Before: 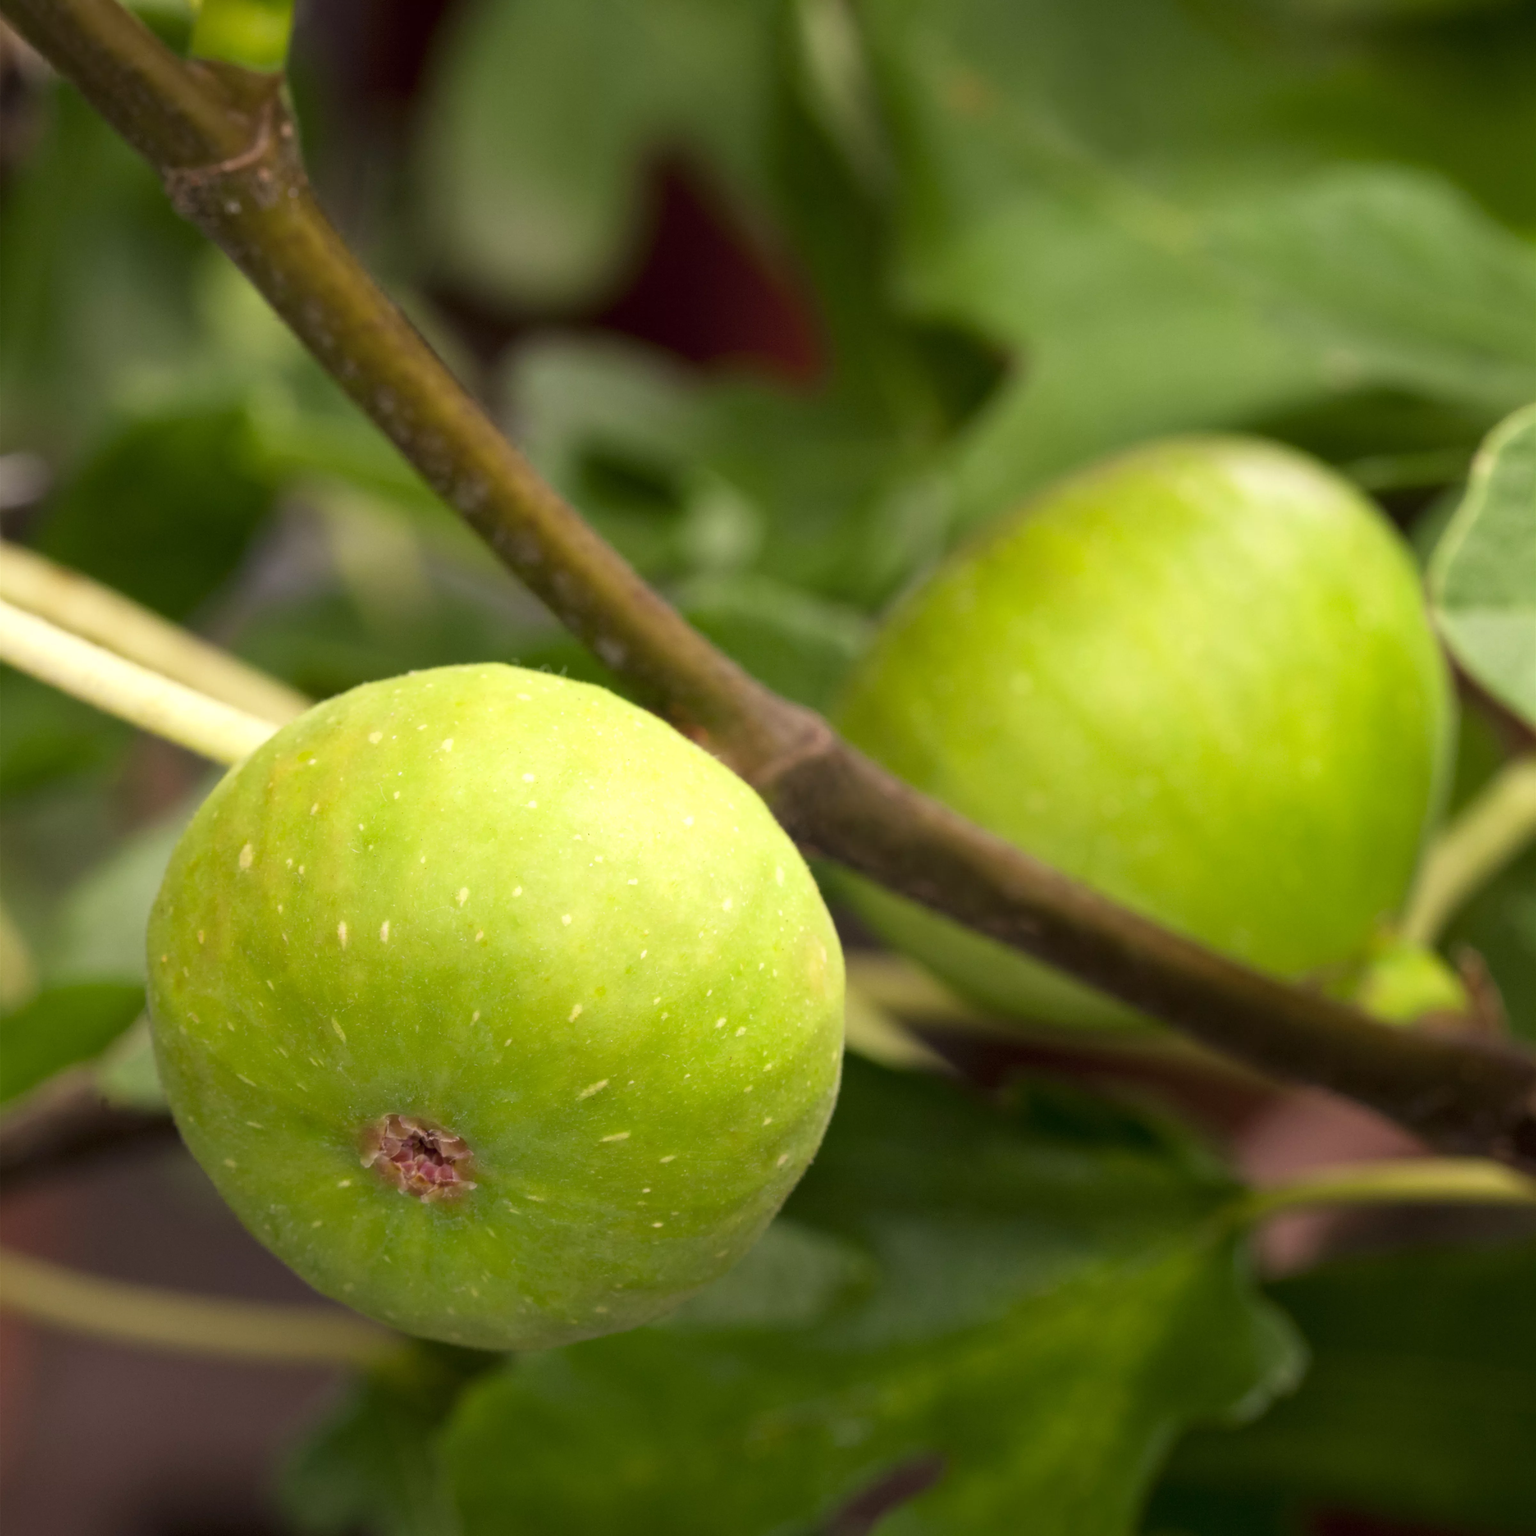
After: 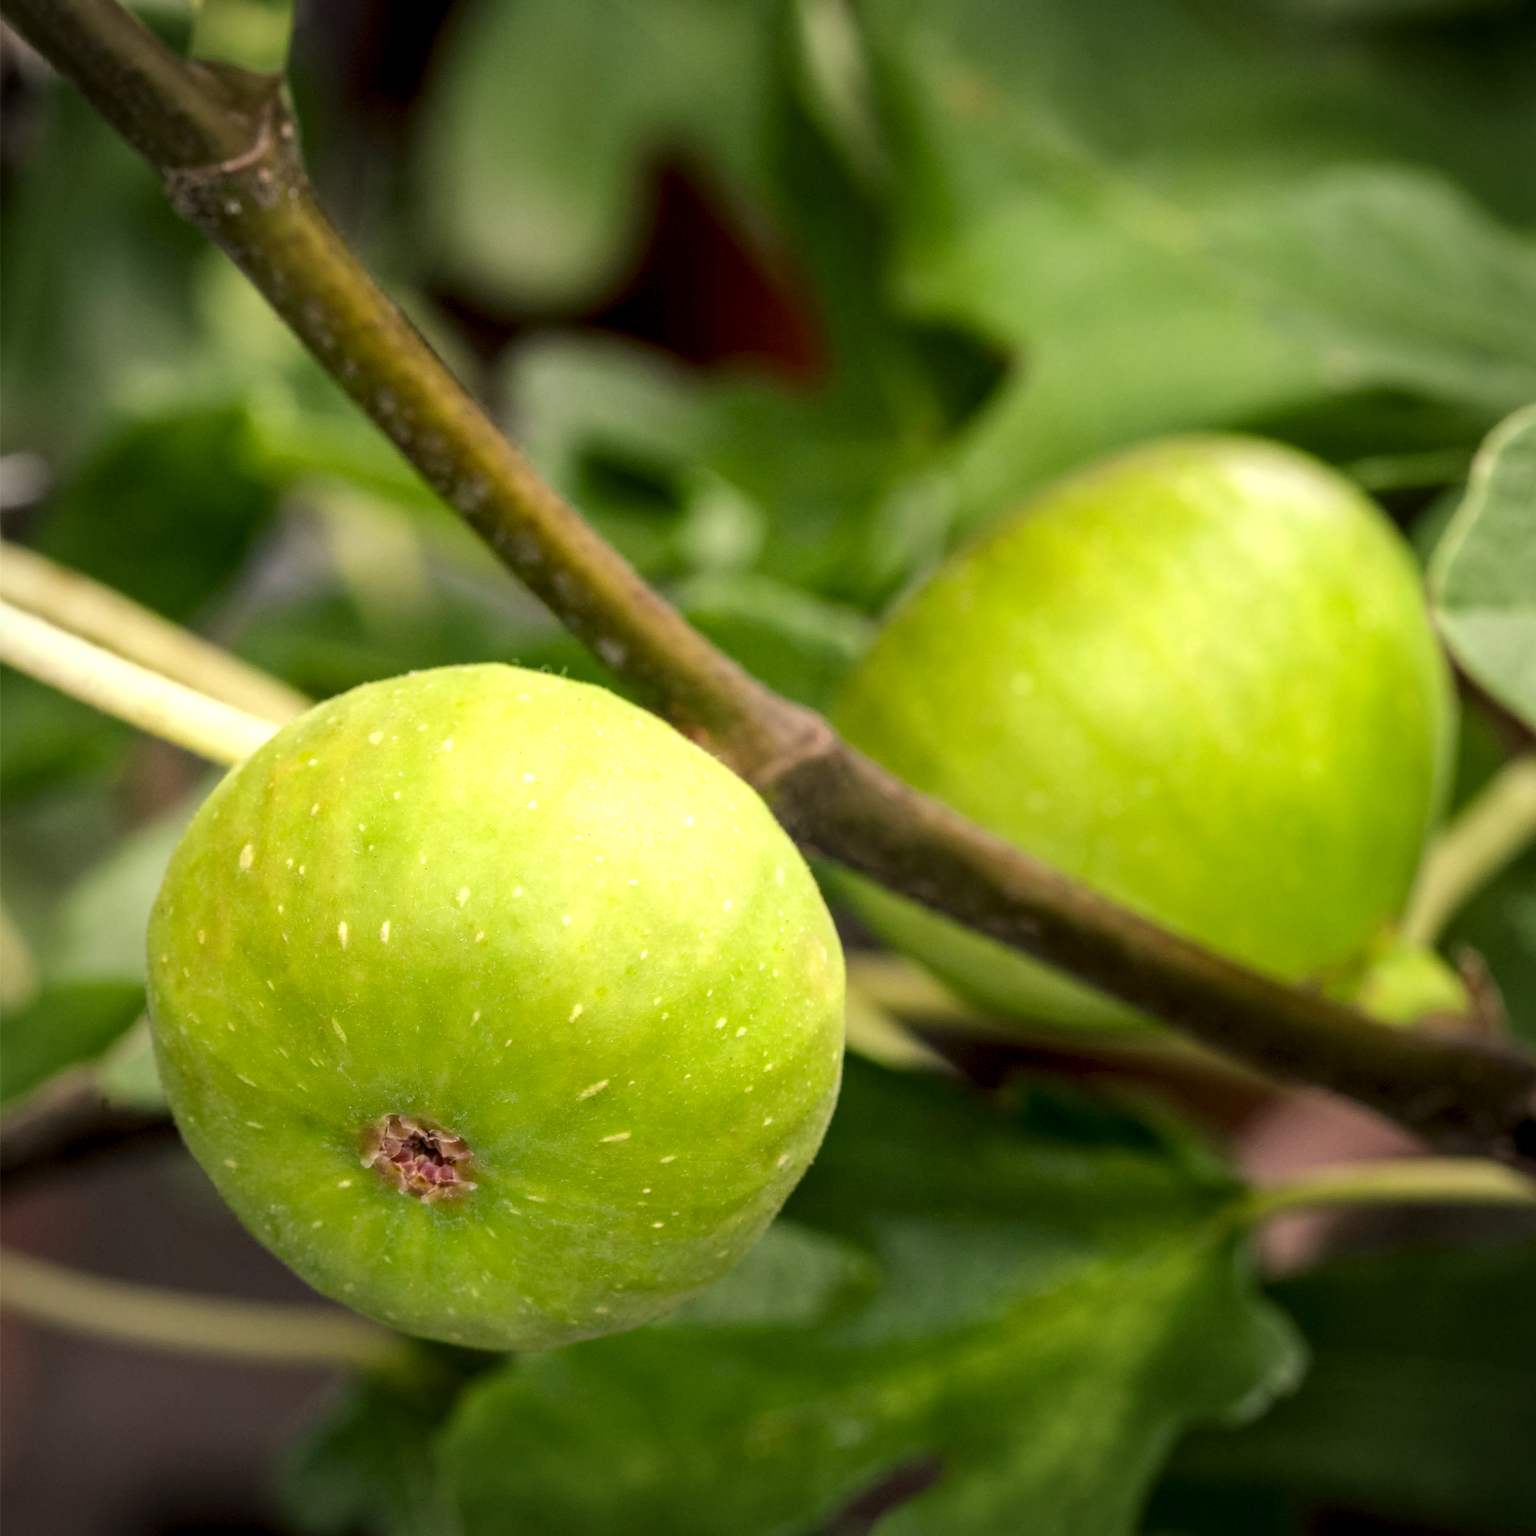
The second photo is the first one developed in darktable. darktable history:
vignetting: brightness -0.403, saturation -0.29, automatic ratio true
local contrast: highlights 20%, detail 150%
color balance rgb: shadows lift › luminance -8.092%, shadows lift › chroma 2.421%, shadows lift › hue 166.26°, perceptual saturation grading › global saturation 0.644%, perceptual brilliance grading › mid-tones 10.503%, perceptual brilliance grading › shadows 14.496%, global vibrance 14.218%
